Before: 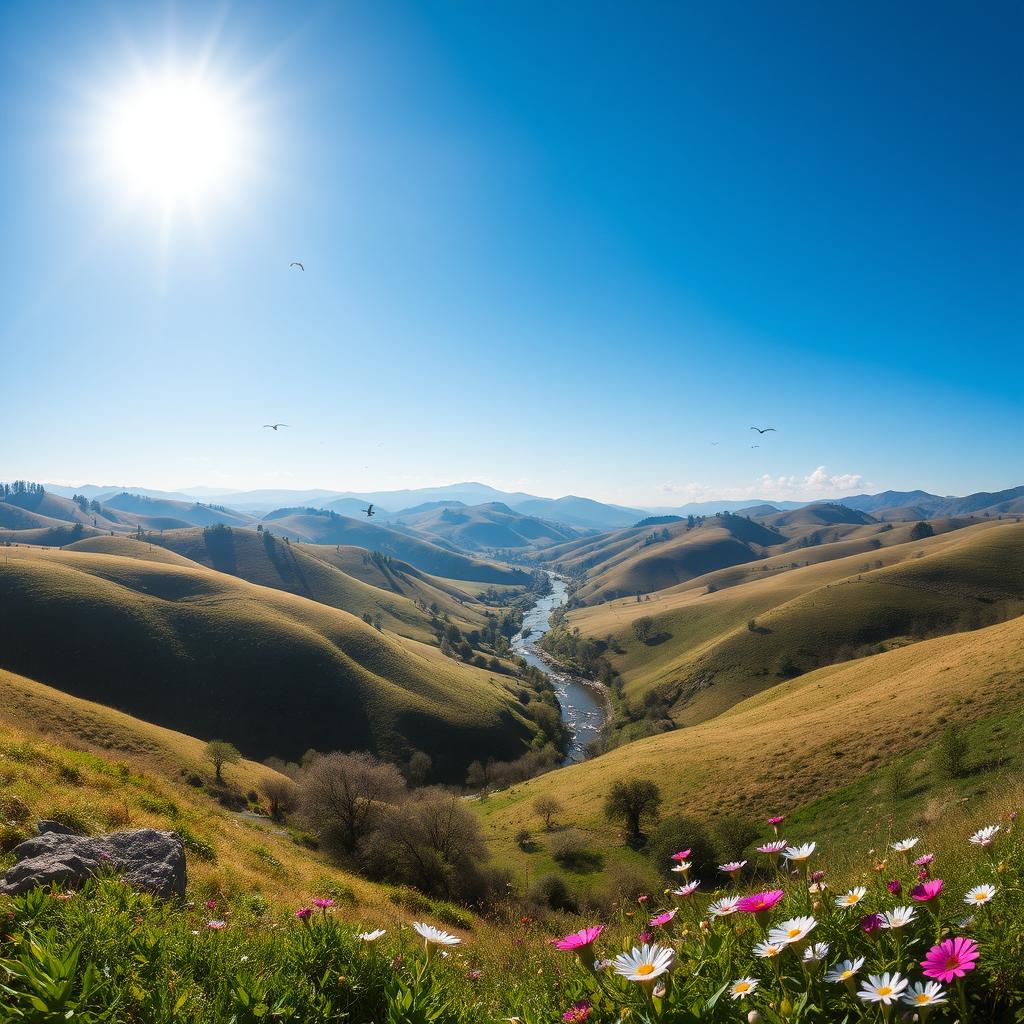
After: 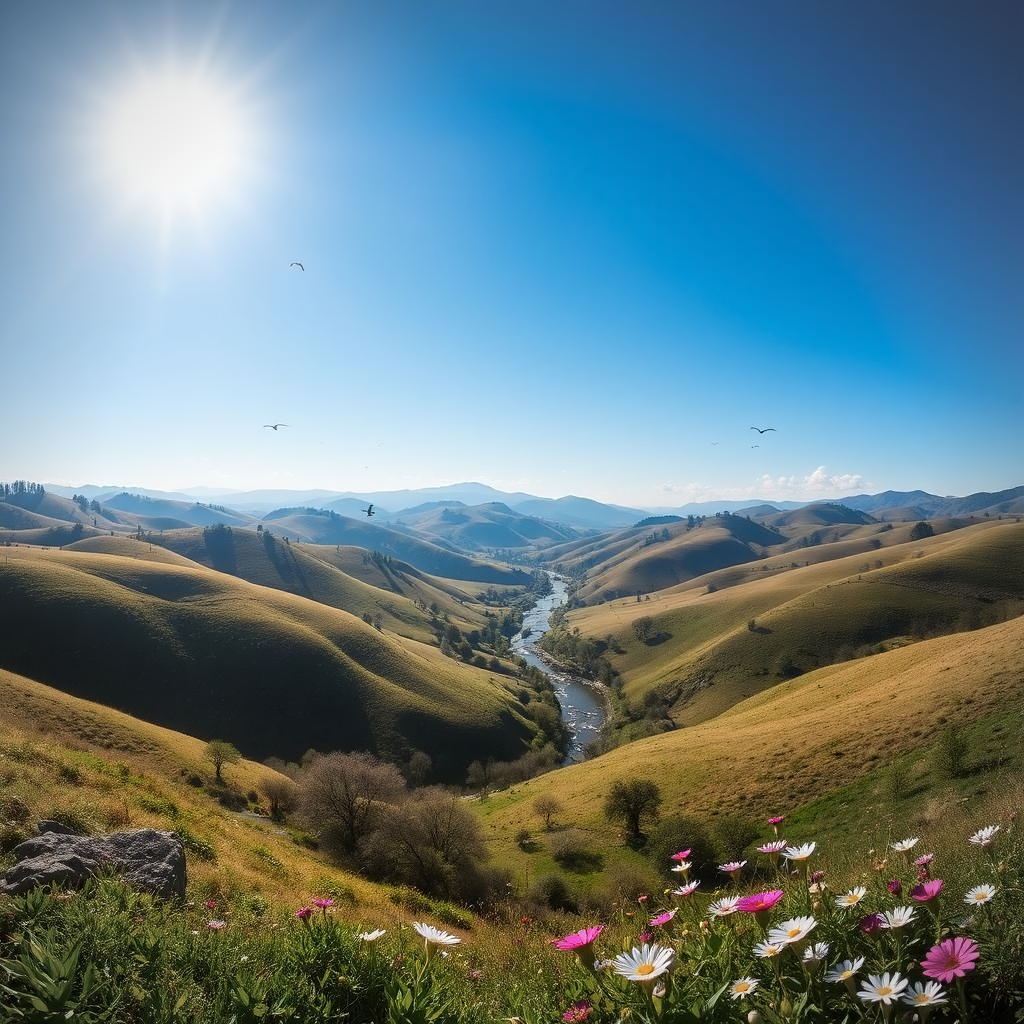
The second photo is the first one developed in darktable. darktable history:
tone equalizer: on, module defaults
contrast equalizer: y [[0.5 ×4, 0.524, 0.59], [0.5 ×6], [0.5 ×6], [0, 0, 0, 0.01, 0.045, 0.012], [0, 0, 0, 0.044, 0.195, 0.131]]
vignetting: fall-off radius 70%, automatic ratio true
